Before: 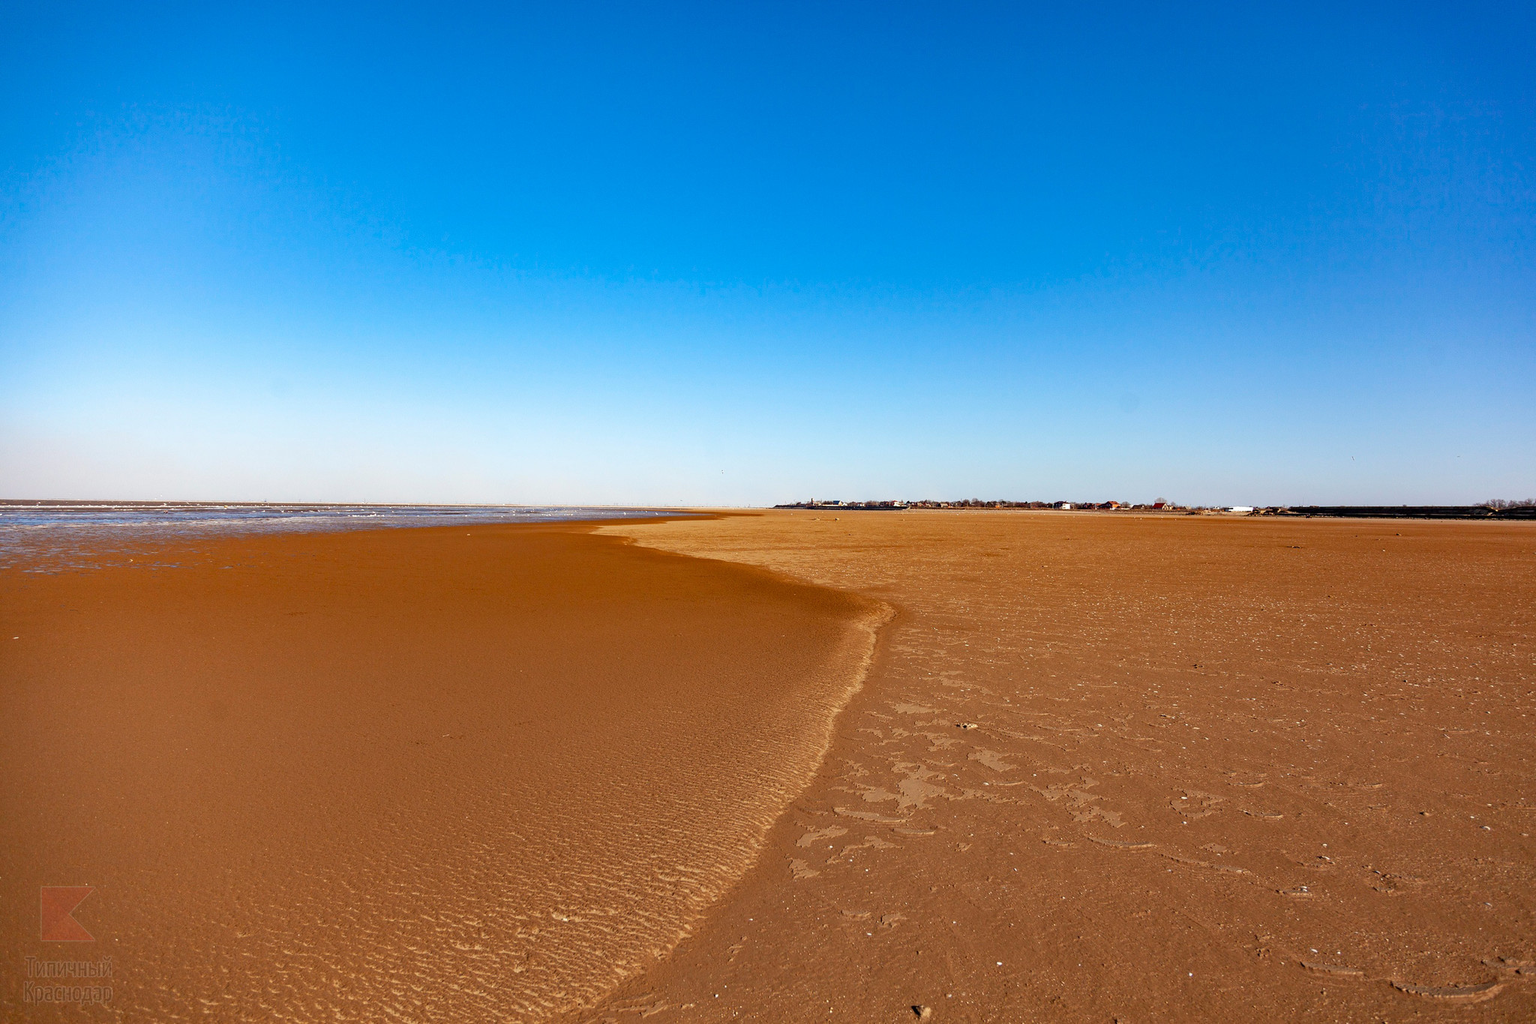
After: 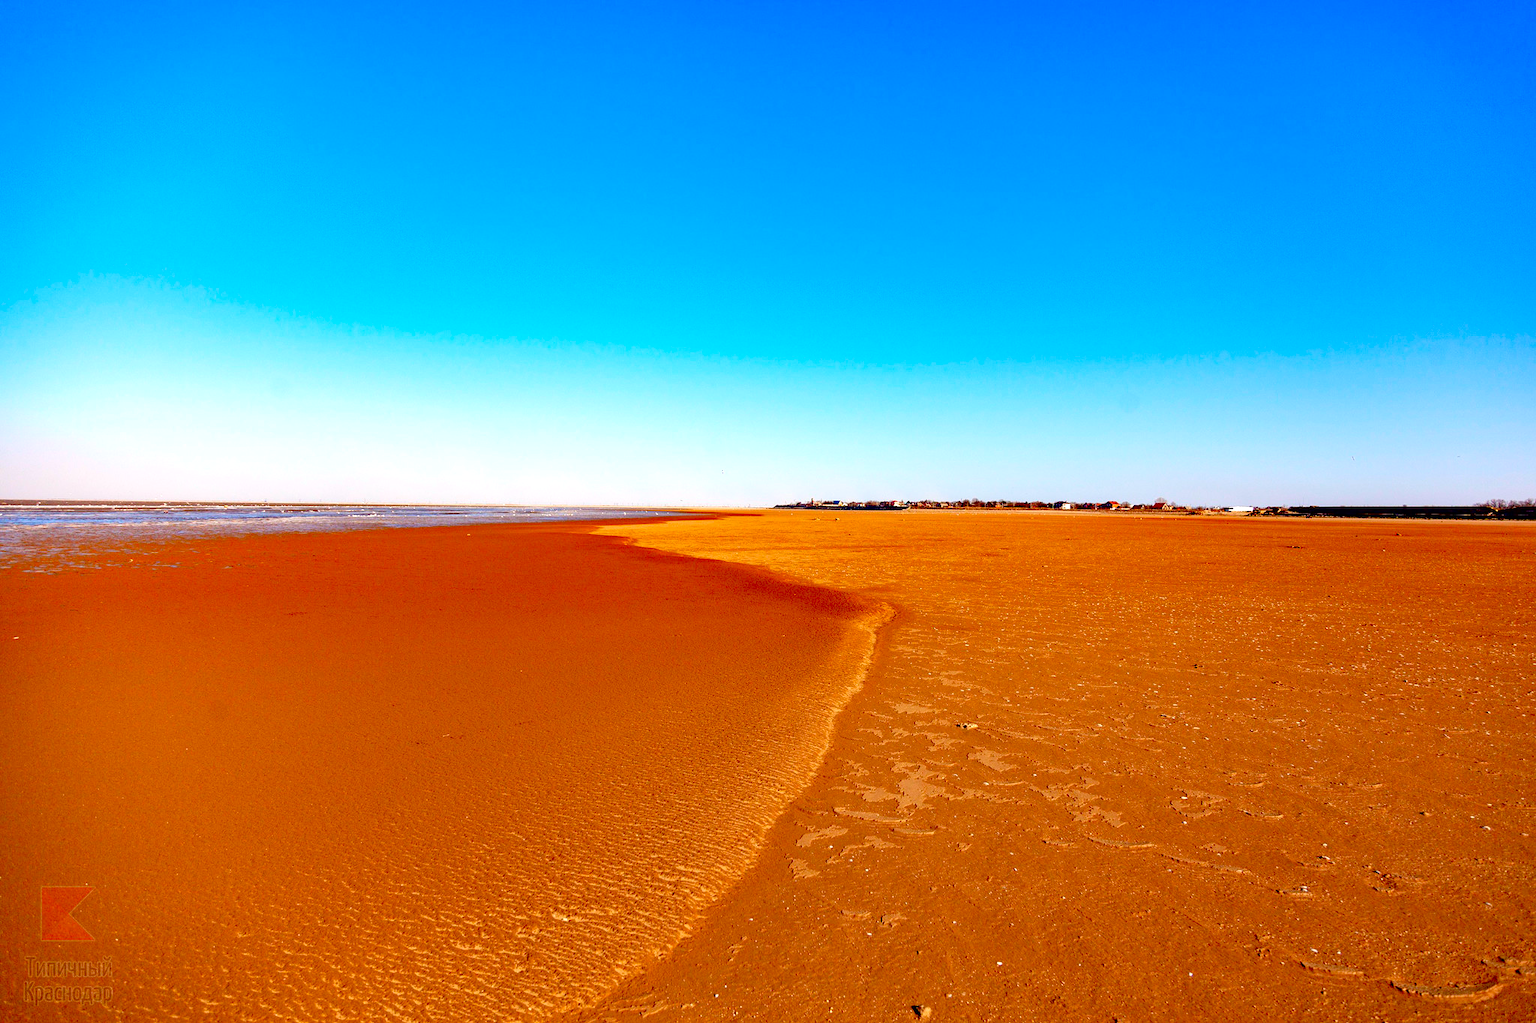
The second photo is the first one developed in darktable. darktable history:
exposure: black level correction 0.03, exposure 0.317 EV, compensate highlight preservation false
contrast brightness saturation: brightness 0.091, saturation 0.191
color correction: highlights a* 3.33, highlights b* 1.74, saturation 1.2
